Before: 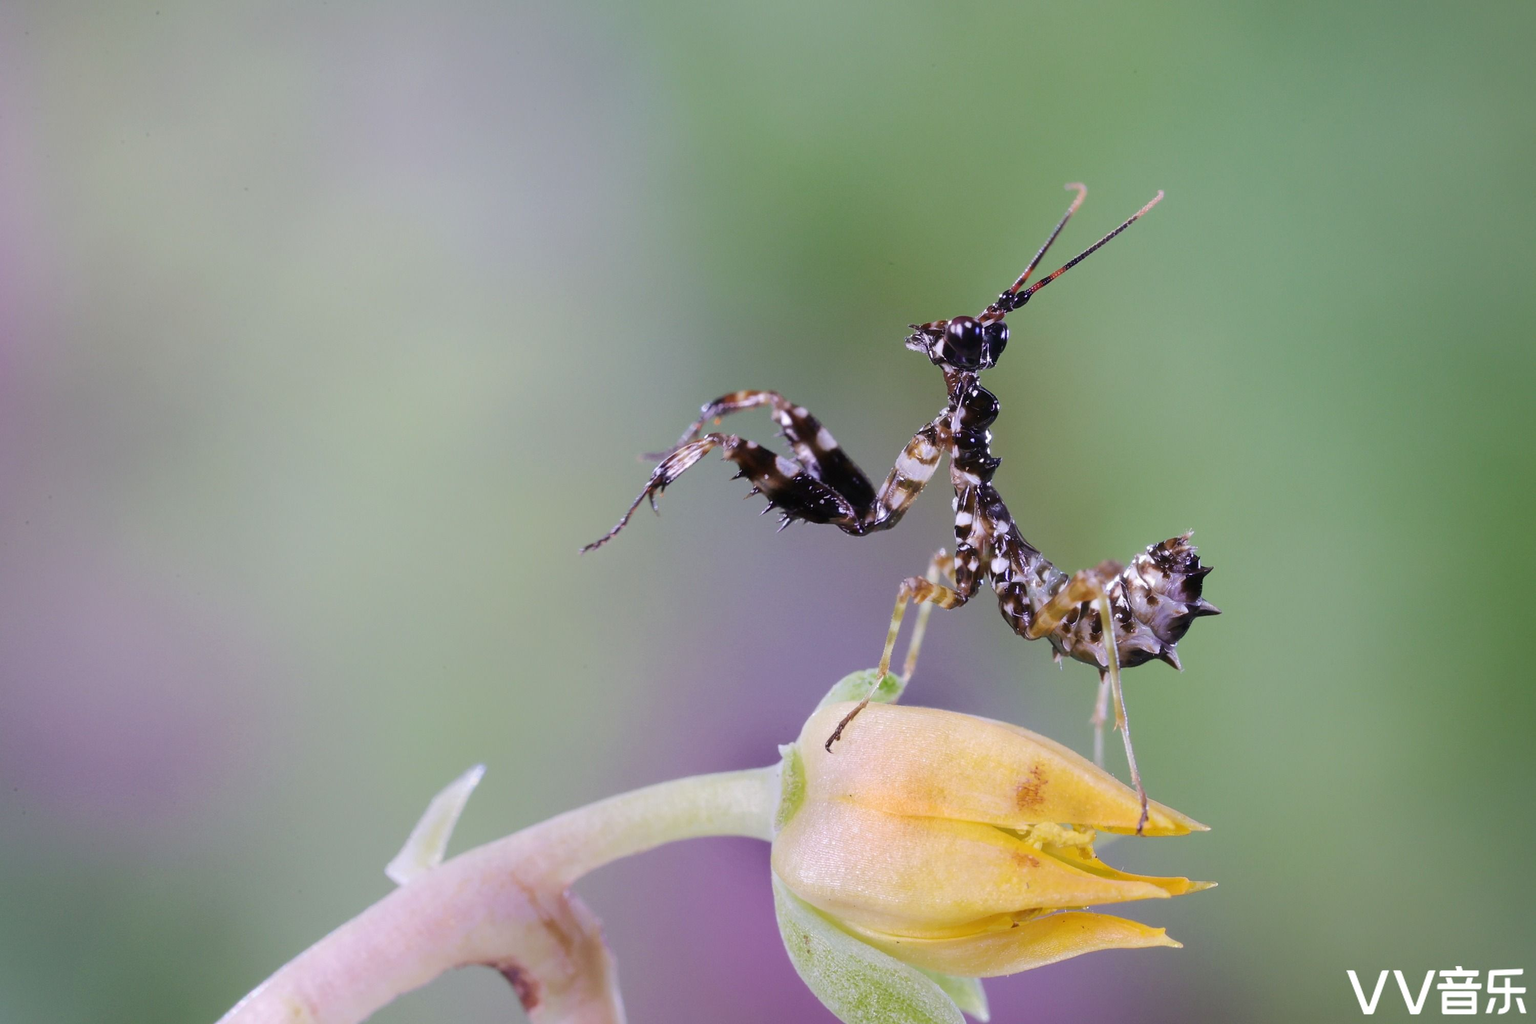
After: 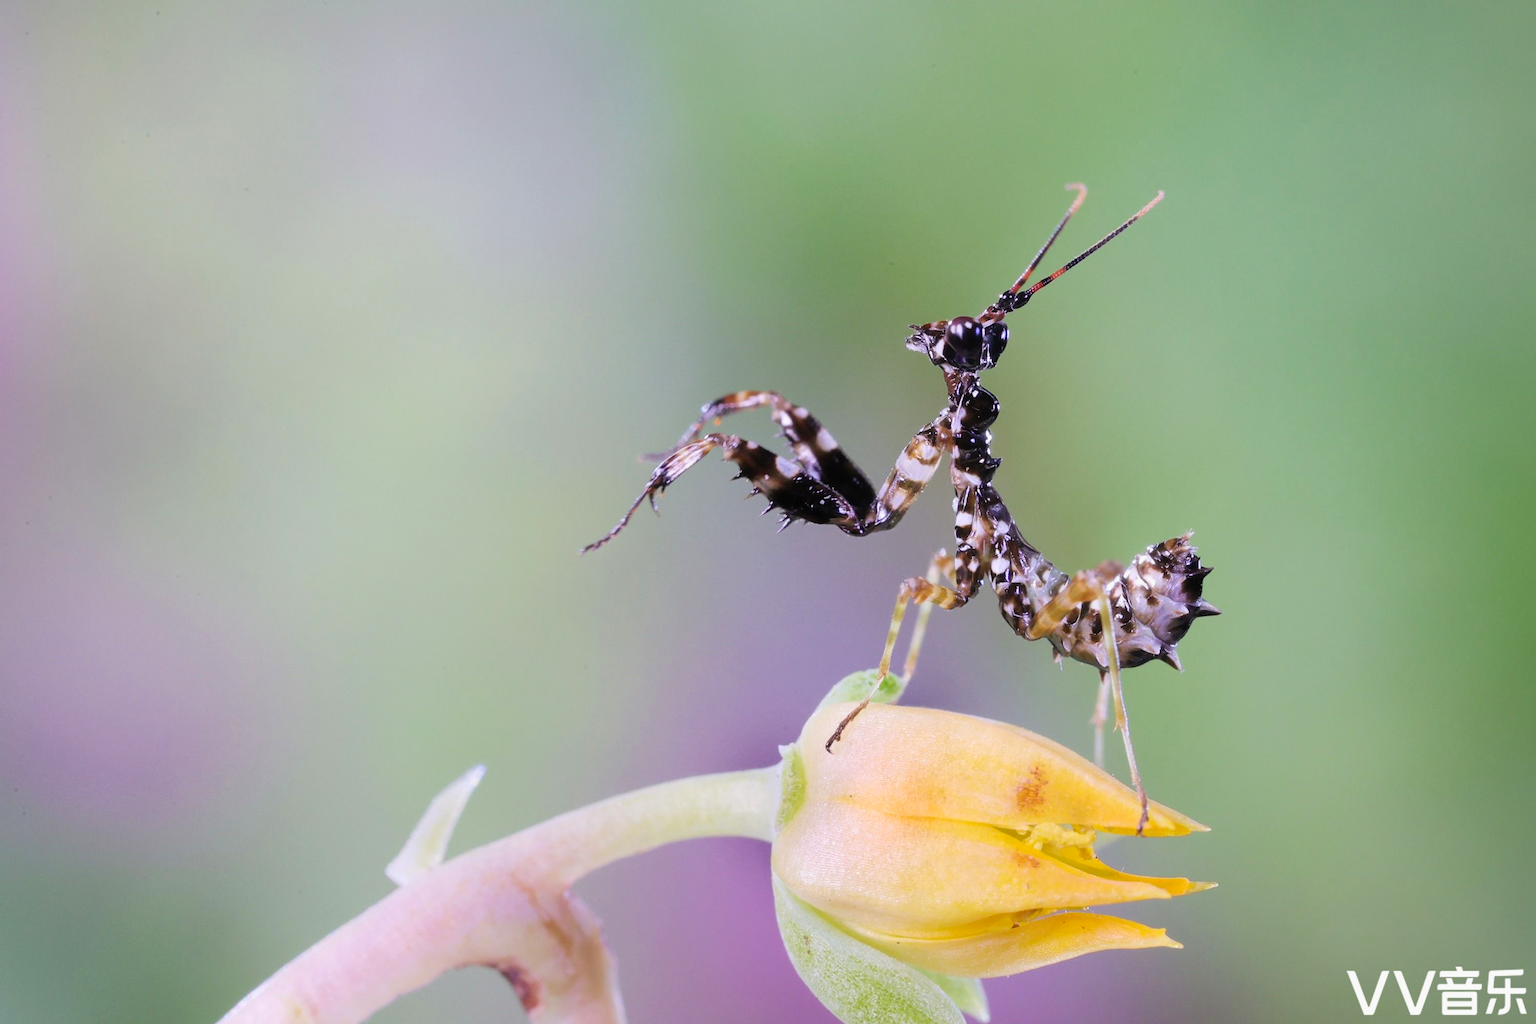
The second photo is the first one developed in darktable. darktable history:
filmic rgb: black relative exposure -9.41 EV, white relative exposure 3.03 EV, hardness 6.11
contrast brightness saturation: contrast 0.028, brightness 0.07, saturation 0.126
exposure: exposure 0.201 EV, compensate highlight preservation false
